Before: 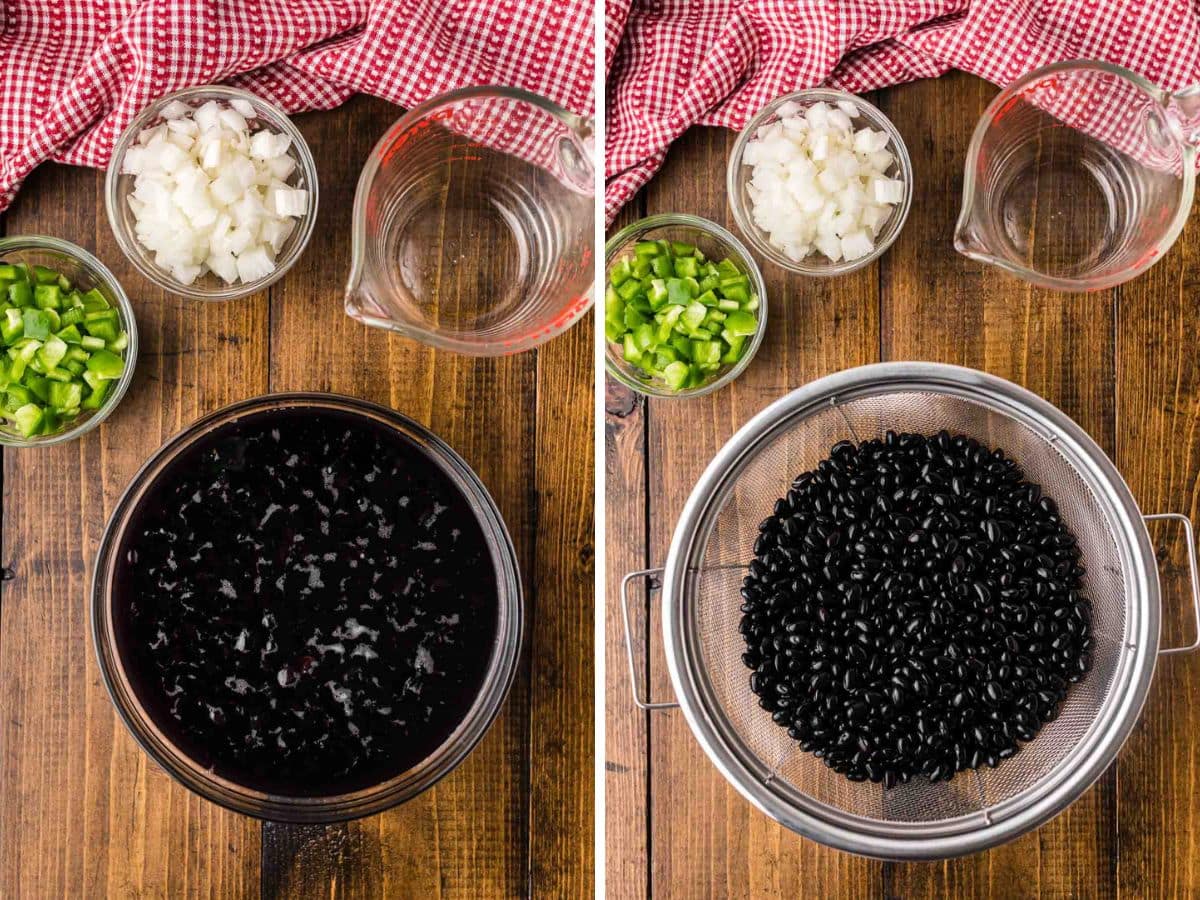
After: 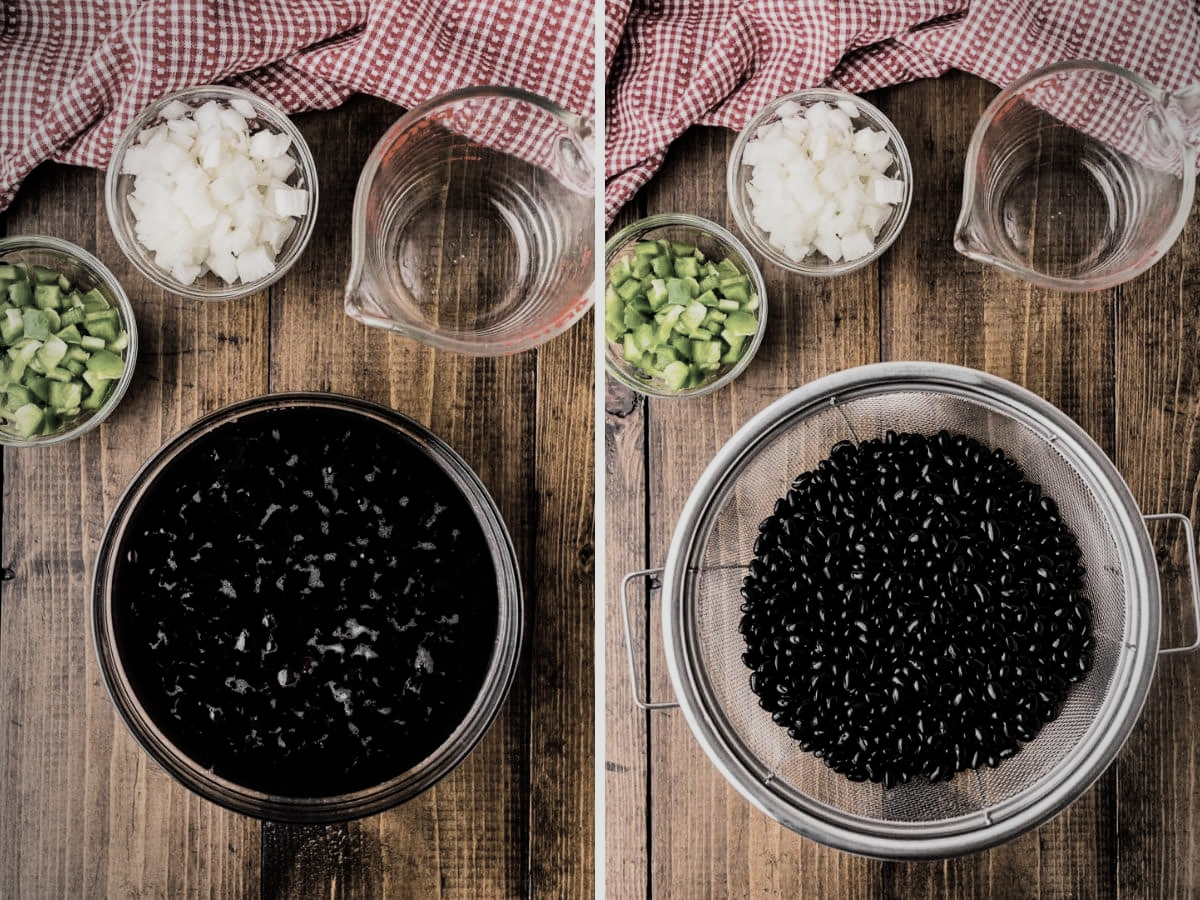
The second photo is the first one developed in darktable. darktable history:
color correction: saturation 0.5
filmic rgb: black relative exposure -7.5 EV, white relative exposure 5 EV, hardness 3.31, contrast 1.3, contrast in shadows safe
vignetting: on, module defaults
